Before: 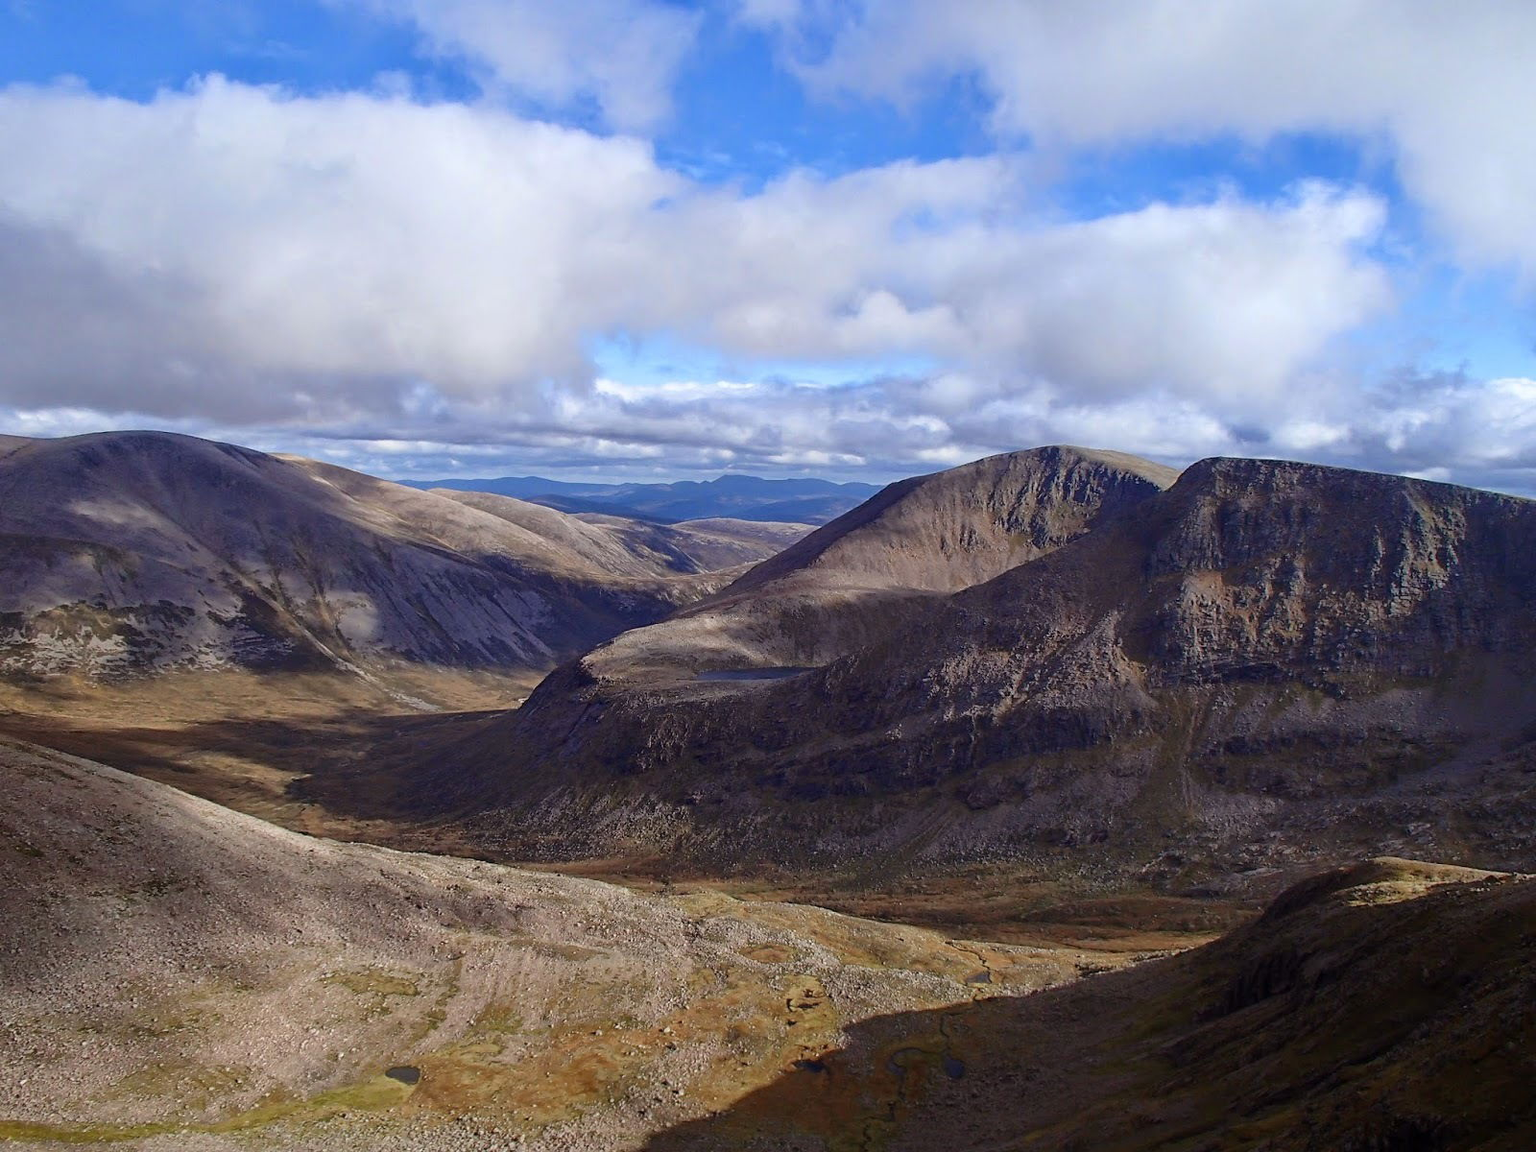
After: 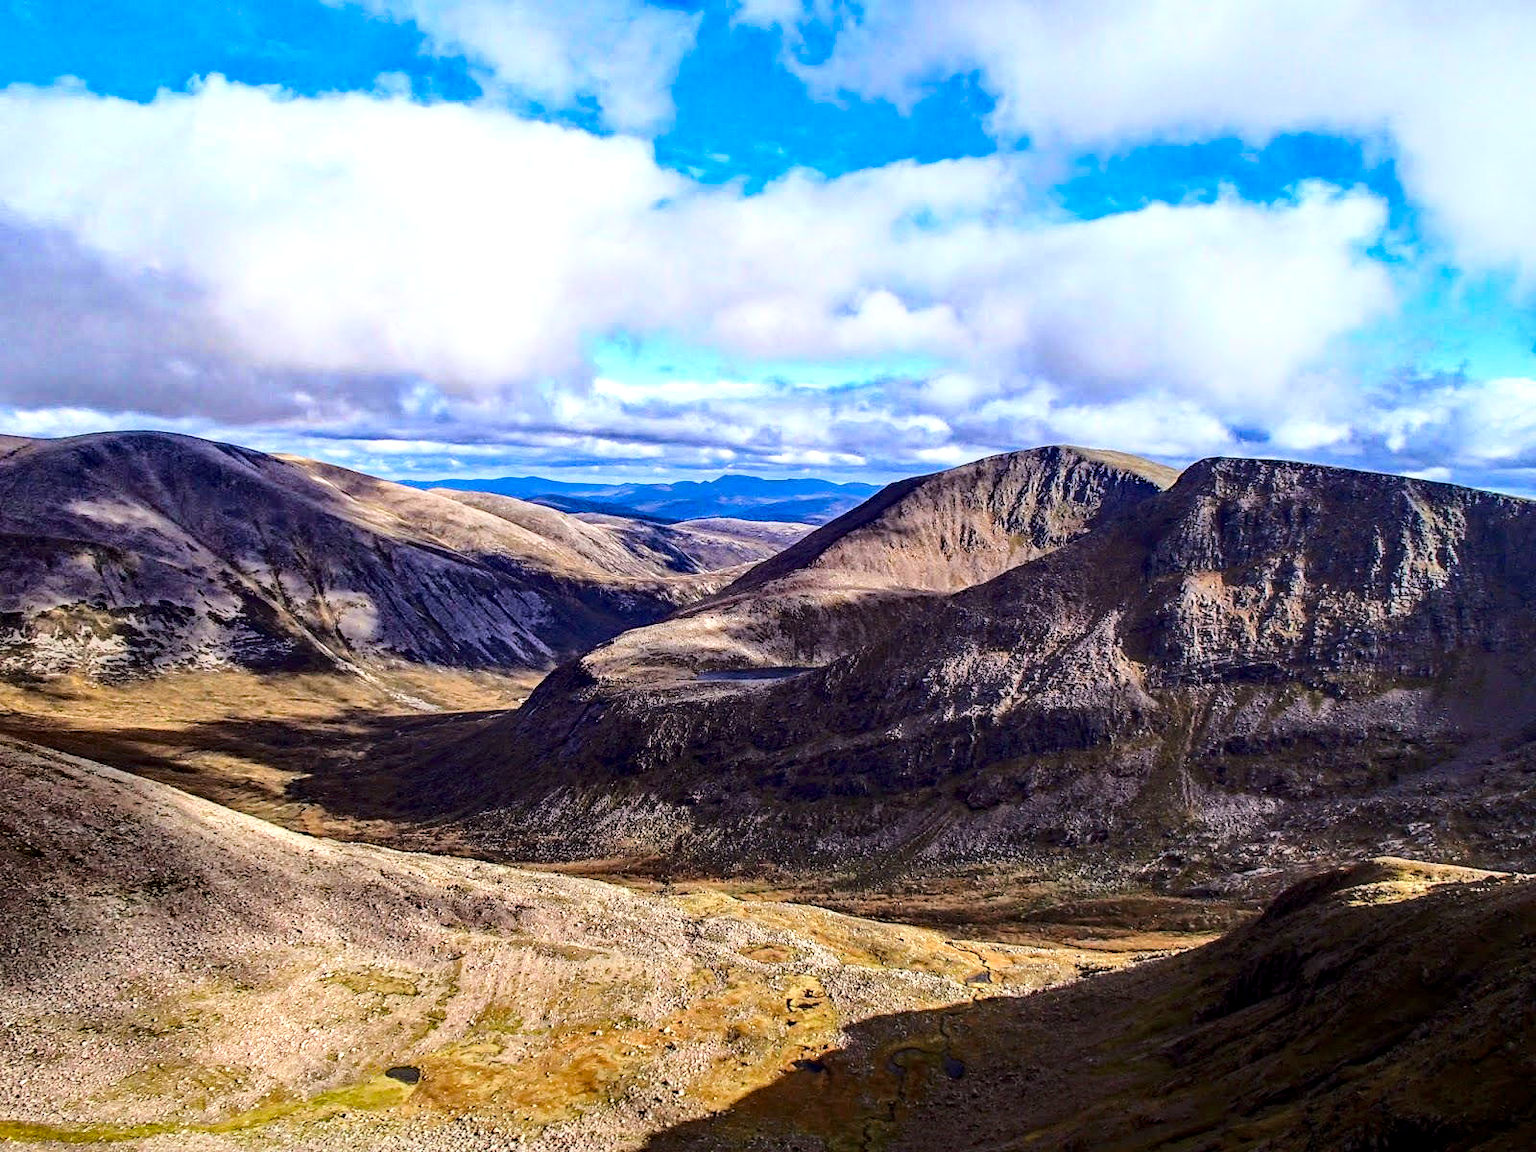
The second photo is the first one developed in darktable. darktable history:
local contrast: detail 150%
color balance rgb: linear chroma grading › global chroma 15.57%, perceptual saturation grading › global saturation 0.034%
base curve: curves: ch0 [(0, 0) (0.032, 0.037) (0.105, 0.228) (0.435, 0.76) (0.856, 0.983) (1, 1)]
haze removal: strength 0.408, distance 0.216, compatibility mode true
